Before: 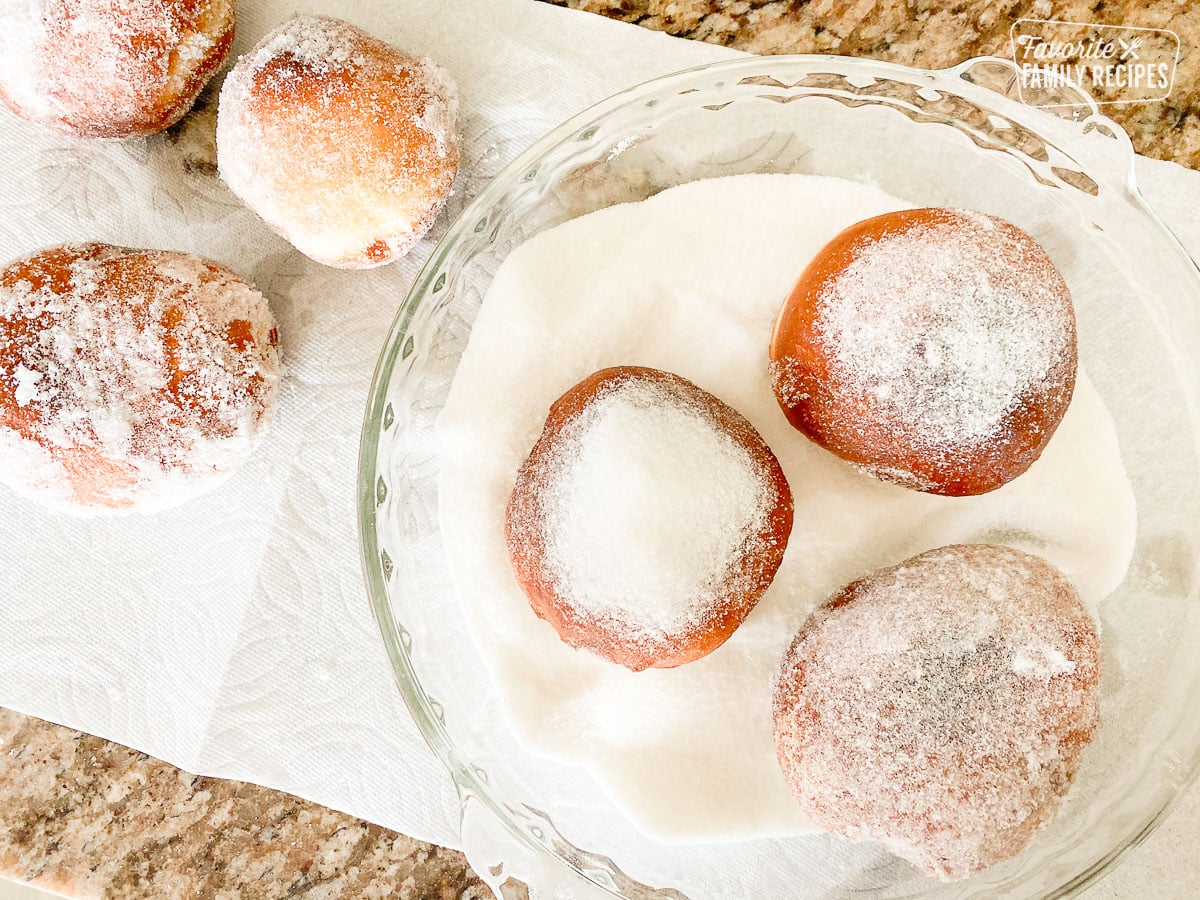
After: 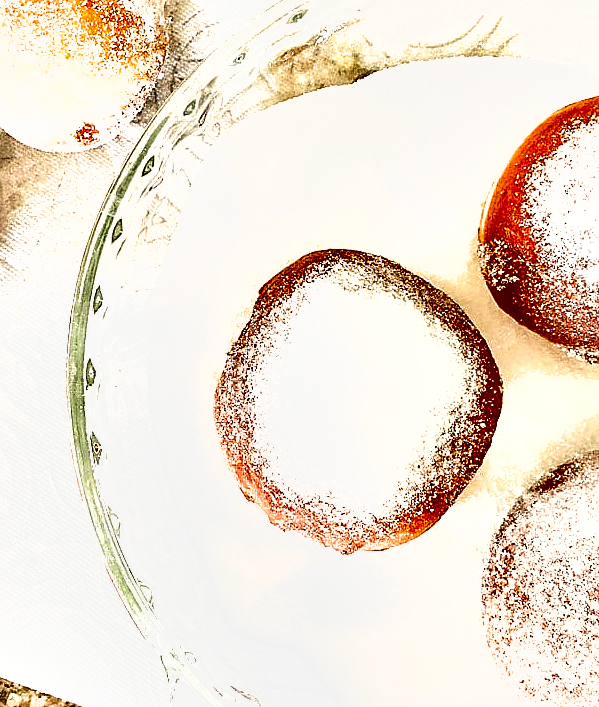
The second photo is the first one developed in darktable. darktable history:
sharpen: on, module defaults
shadows and highlights: low approximation 0.01, soften with gaussian
exposure: black level correction 0, exposure 0.699 EV, compensate exposure bias true, compensate highlight preservation false
crop and rotate: angle 0.013°, left 24.293%, top 13.032%, right 25.709%, bottom 8.303%
